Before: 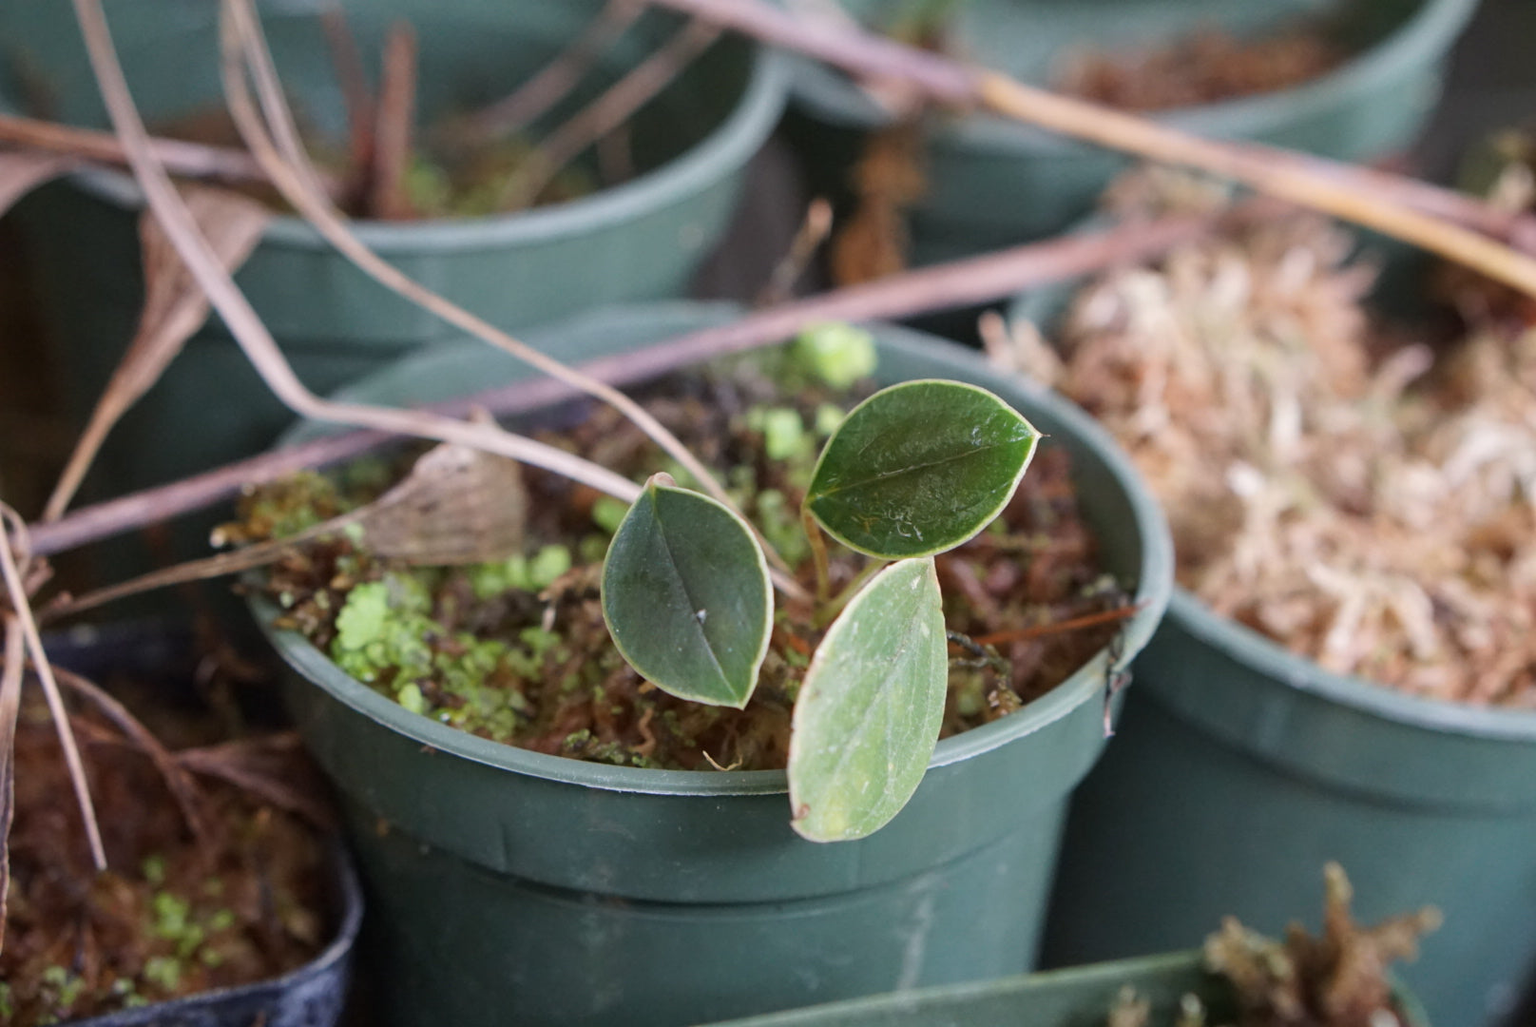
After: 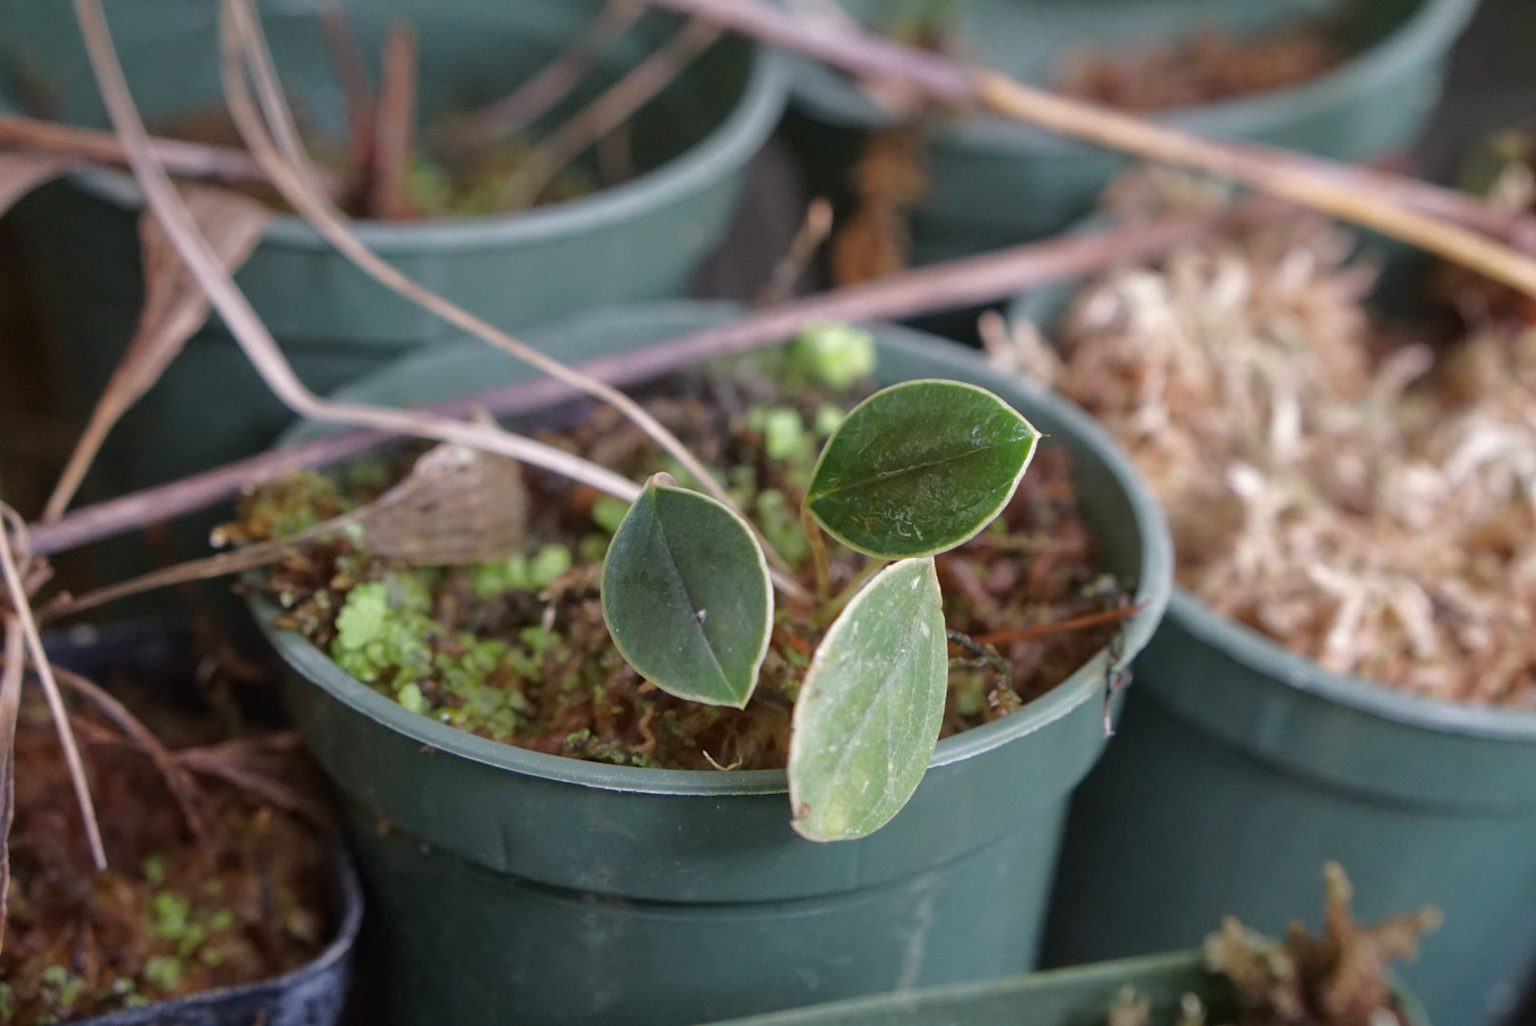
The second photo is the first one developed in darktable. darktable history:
tone equalizer: -8 EV -0.001 EV, -7 EV 0.002 EV, -6 EV -0.002 EV, -5 EV -0.012 EV, -4 EV -0.057 EV, -3 EV -0.211 EV, -2 EV -0.247 EV, -1 EV 0.113 EV, +0 EV 0.292 EV, edges refinement/feathering 500, mask exposure compensation -1.57 EV, preserve details no
